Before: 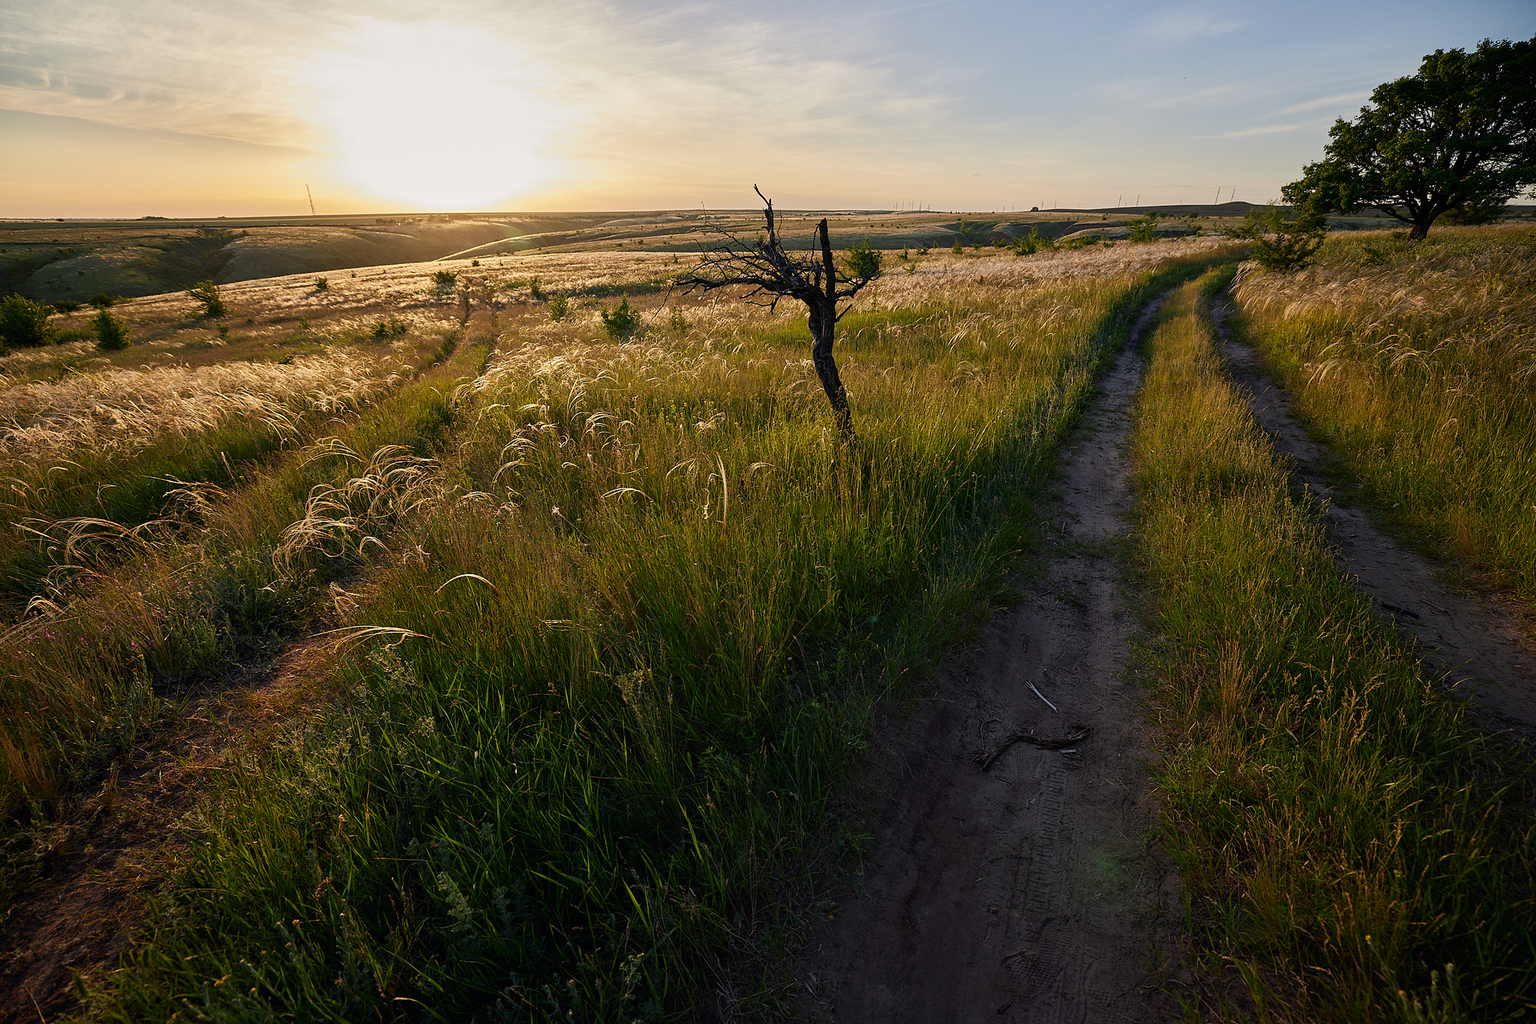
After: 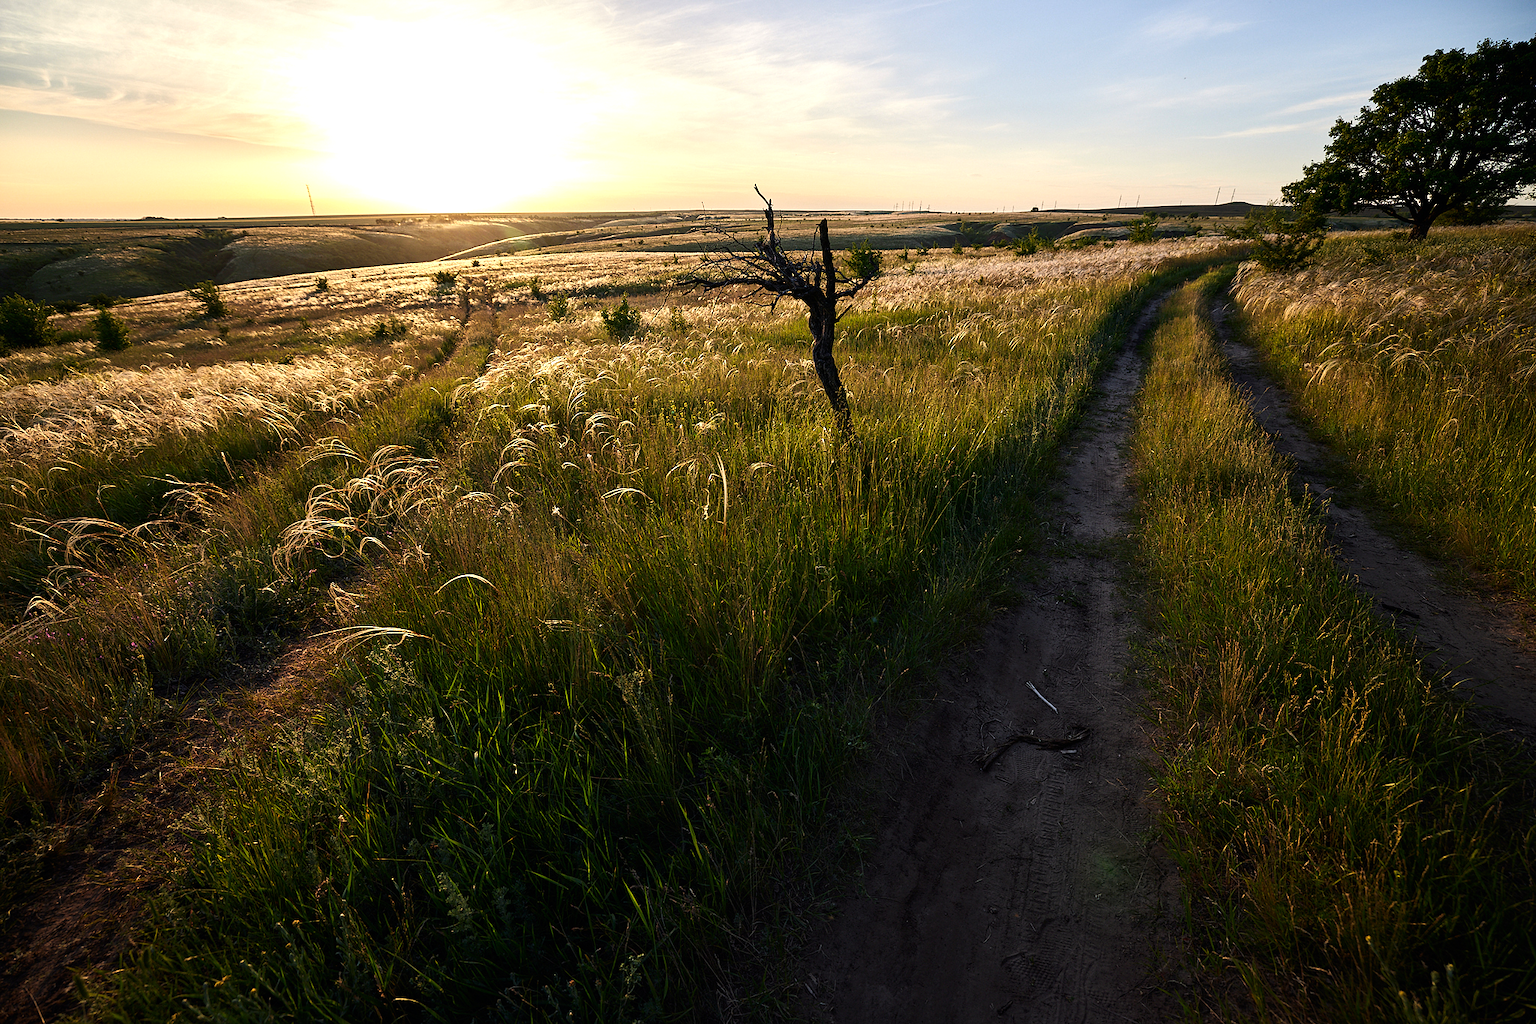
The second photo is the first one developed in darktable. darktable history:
tone equalizer: -8 EV -0.782 EV, -7 EV -0.672 EV, -6 EV -0.632 EV, -5 EV -0.384 EV, -3 EV 0.399 EV, -2 EV 0.6 EV, -1 EV 0.681 EV, +0 EV 0.743 EV, edges refinement/feathering 500, mask exposure compensation -1.57 EV, preserve details no
